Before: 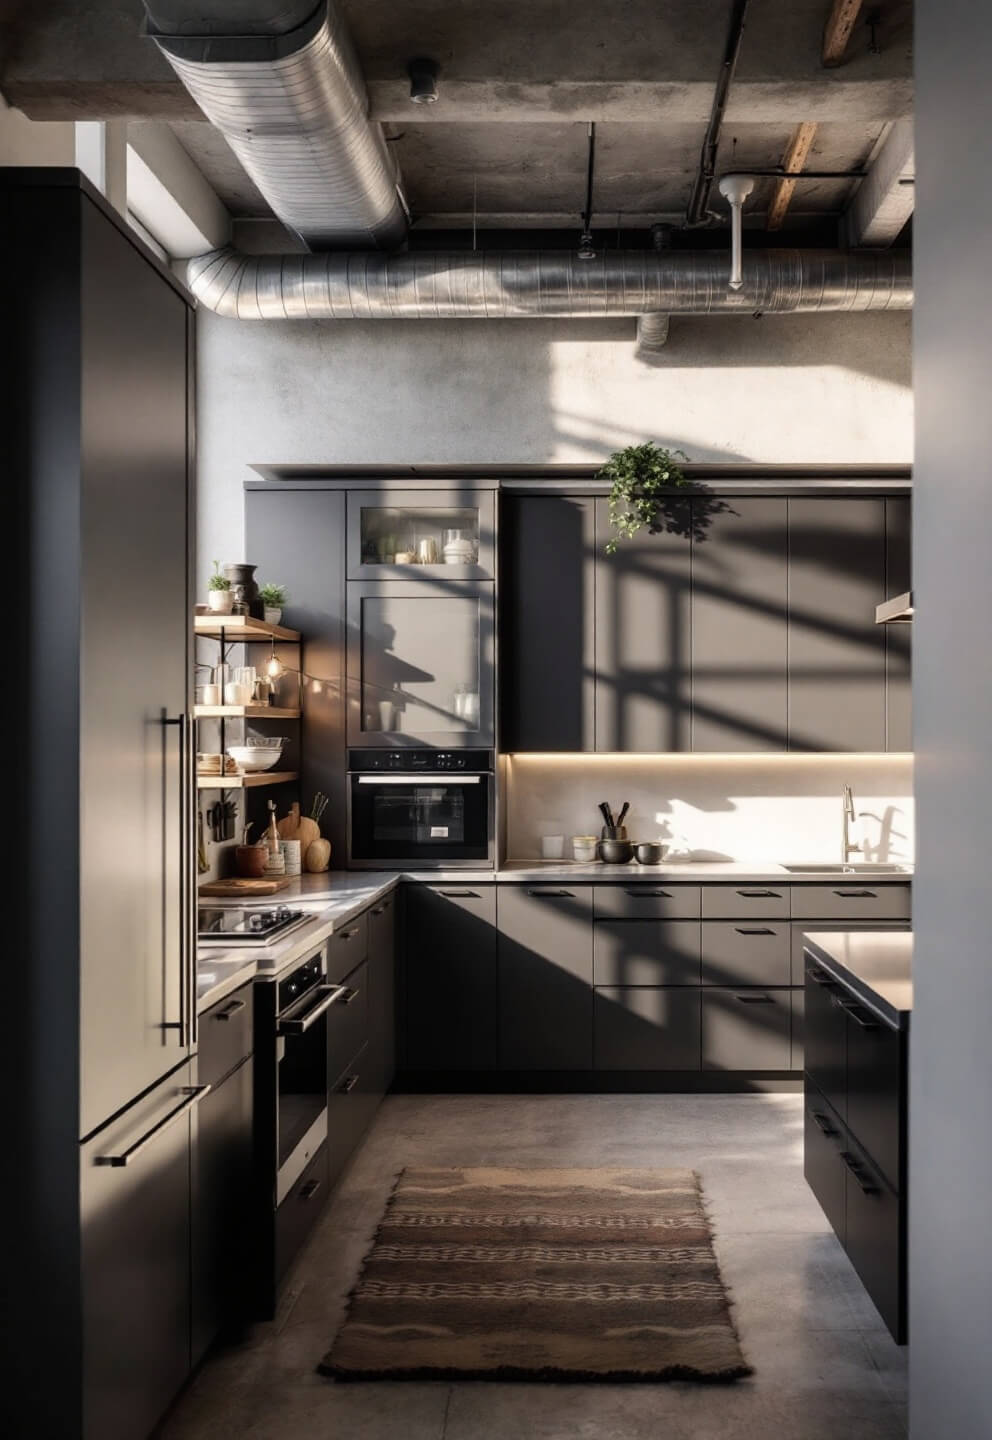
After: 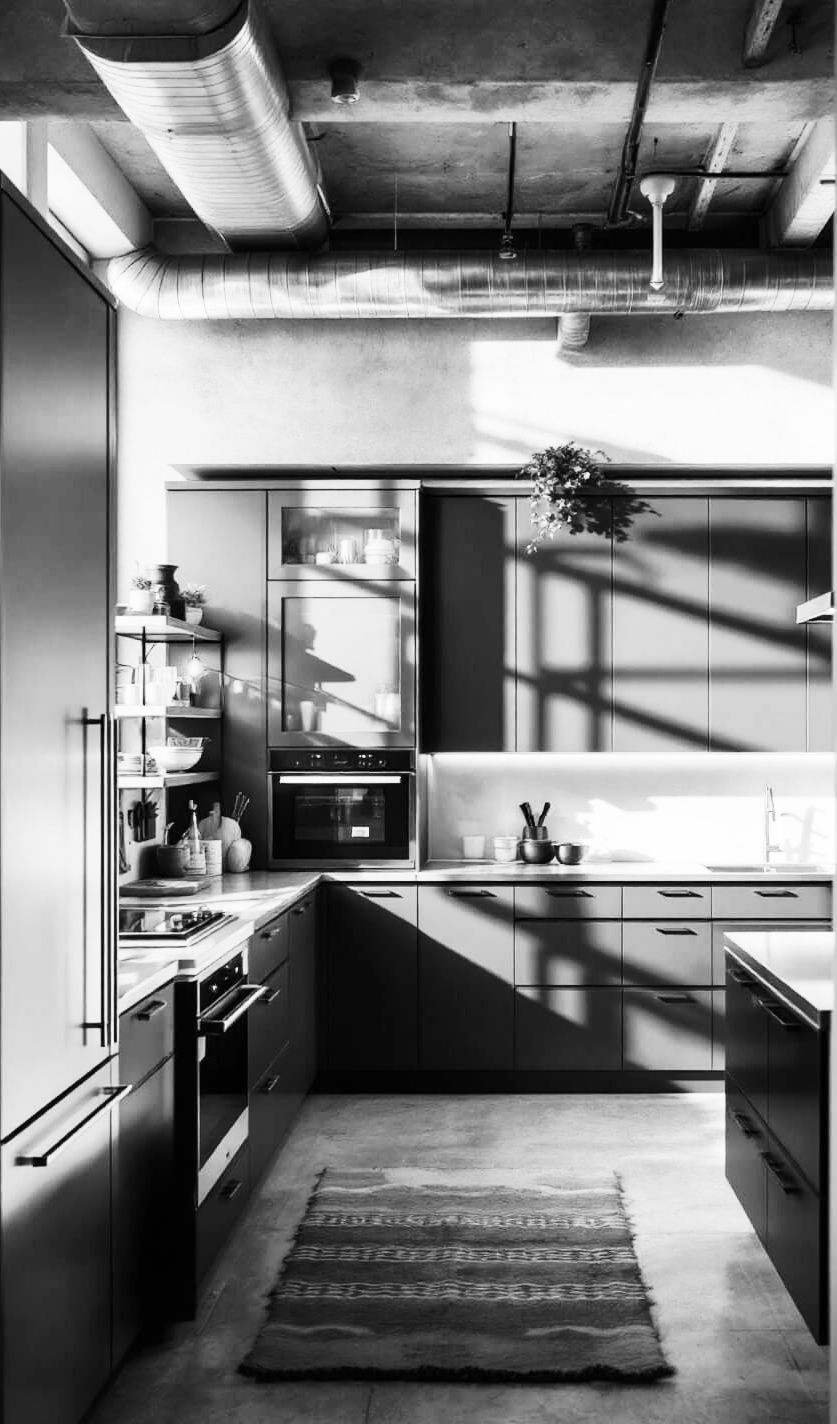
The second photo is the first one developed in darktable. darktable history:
tone curve: curves: ch0 [(0, 0) (0.003, 0.003) (0.011, 0.013) (0.025, 0.029) (0.044, 0.052) (0.069, 0.081) (0.1, 0.116) (0.136, 0.158) (0.177, 0.207) (0.224, 0.268) (0.277, 0.373) (0.335, 0.465) (0.399, 0.565) (0.468, 0.674) (0.543, 0.79) (0.623, 0.853) (0.709, 0.918) (0.801, 0.956) (0.898, 0.977) (1, 1)], preserve colors none
monochrome: size 1
crop: left 8.026%, right 7.374%
